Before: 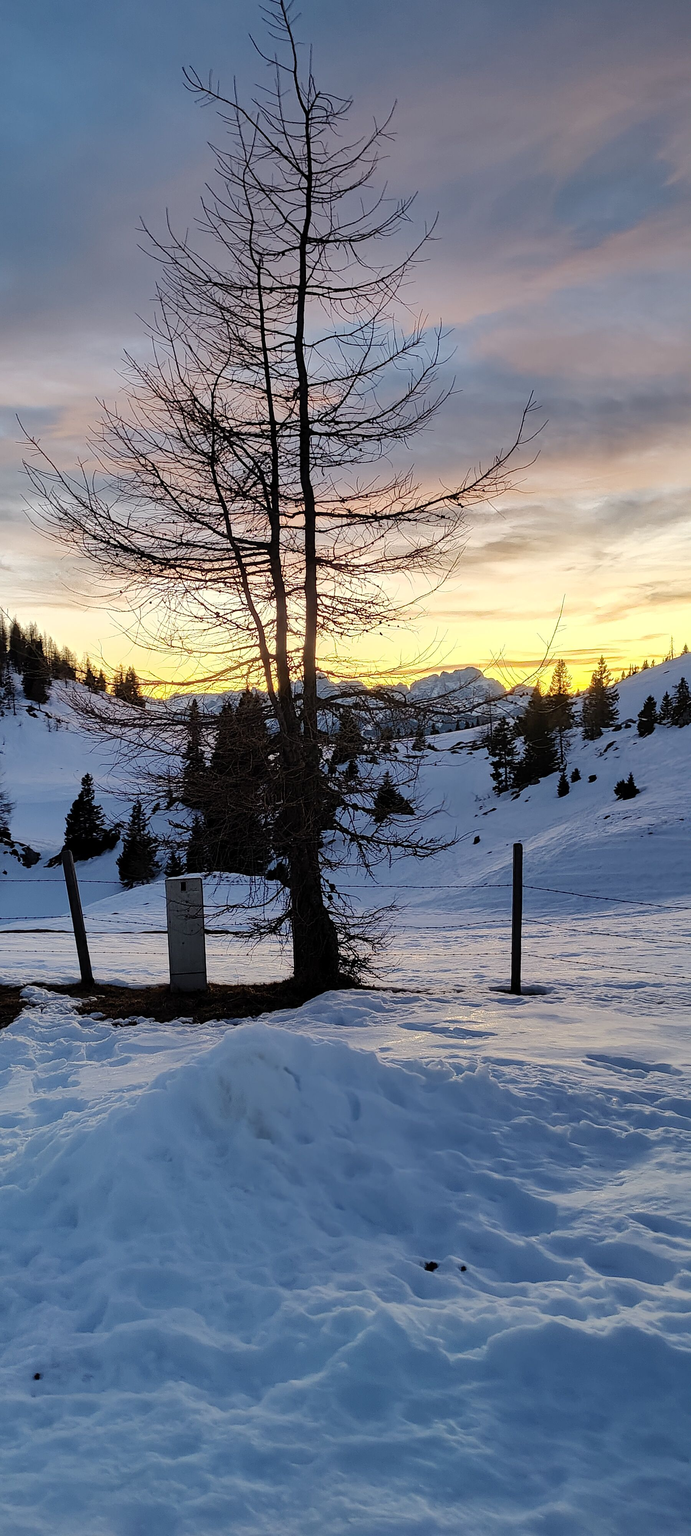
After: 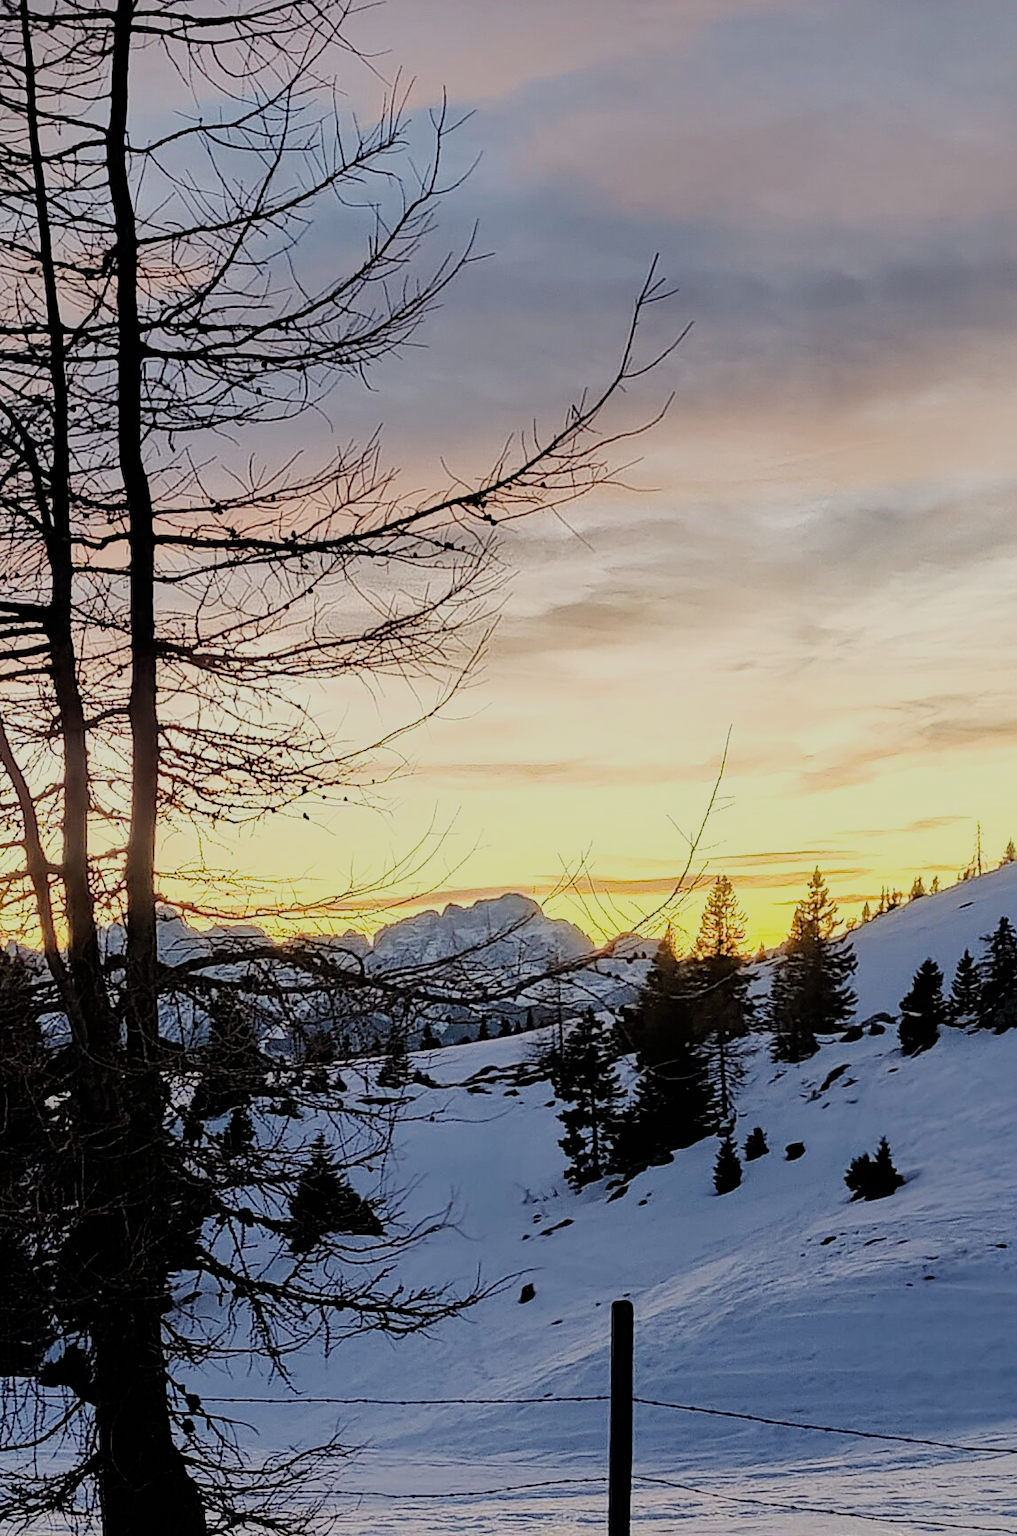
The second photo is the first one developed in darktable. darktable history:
crop: left 36.005%, top 18.293%, right 0.31%, bottom 38.444%
filmic rgb: black relative exposure -7.65 EV, white relative exposure 4.56 EV, hardness 3.61
